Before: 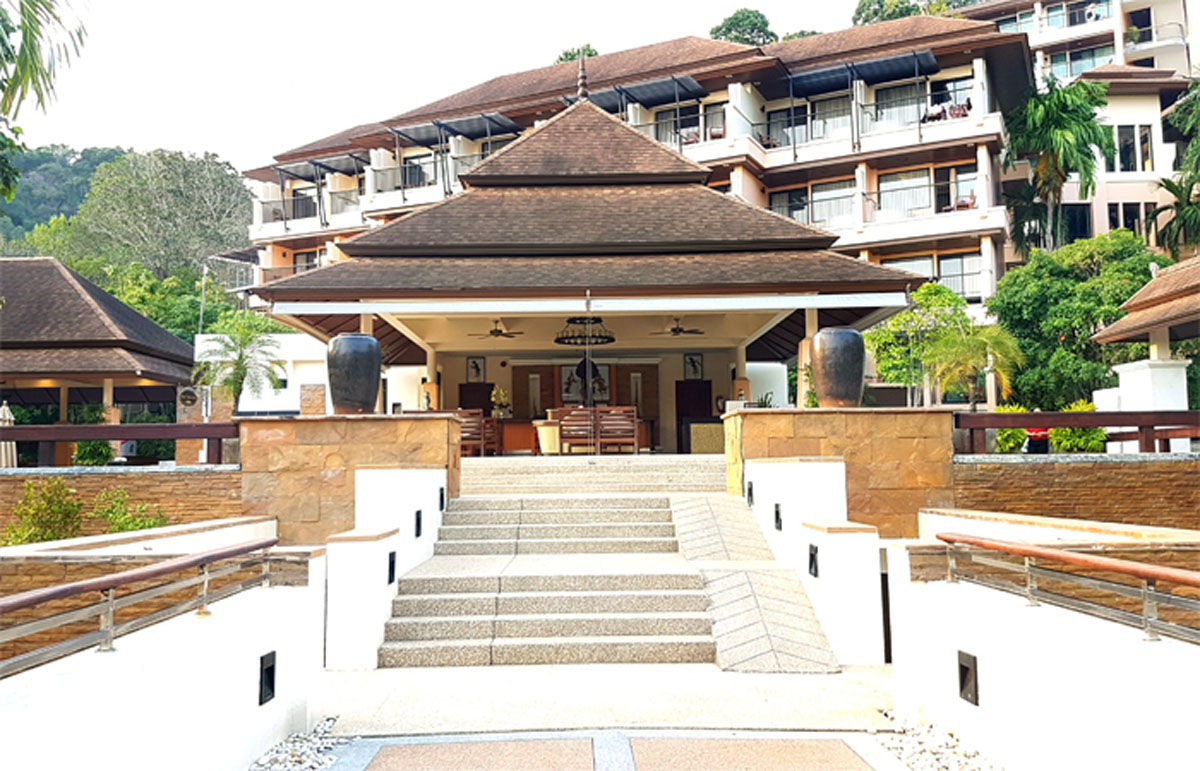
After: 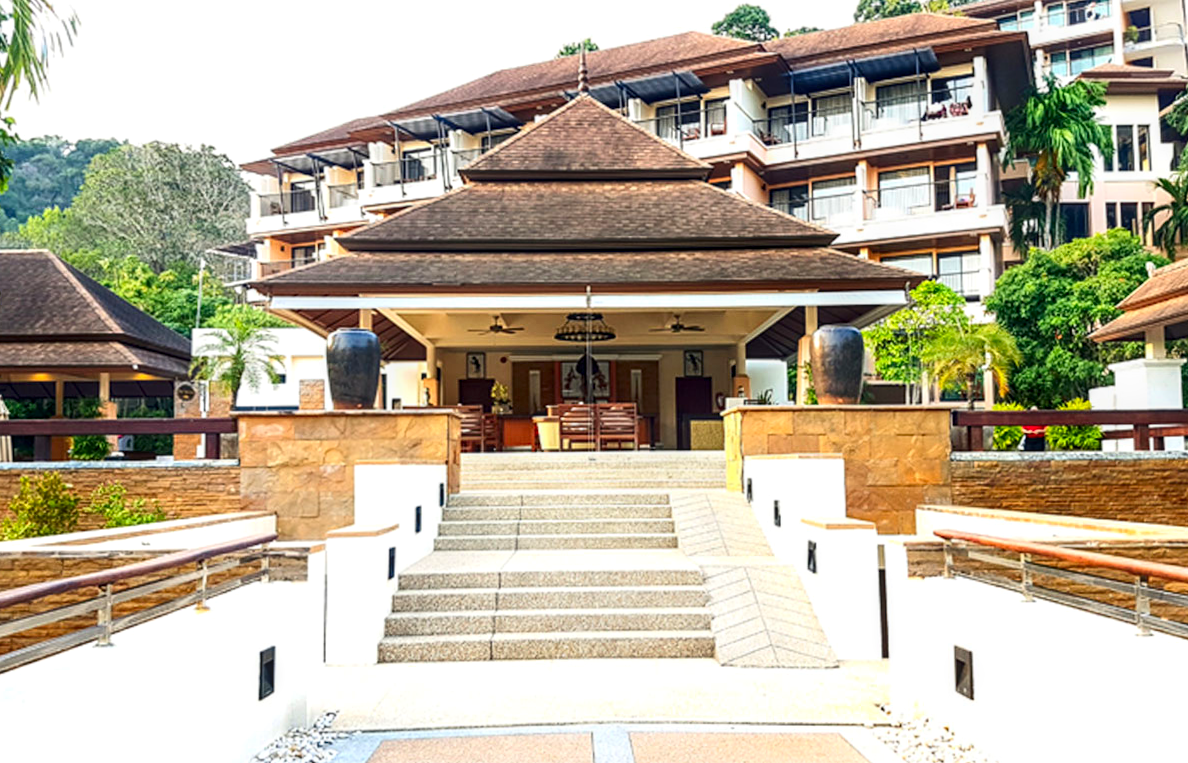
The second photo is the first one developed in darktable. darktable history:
contrast brightness saturation: contrast 0.18, saturation 0.3
rotate and perspective: rotation 0.174°, lens shift (vertical) 0.013, lens shift (horizontal) 0.019, shear 0.001, automatic cropping original format, crop left 0.007, crop right 0.991, crop top 0.016, crop bottom 0.997
local contrast: detail 130%
